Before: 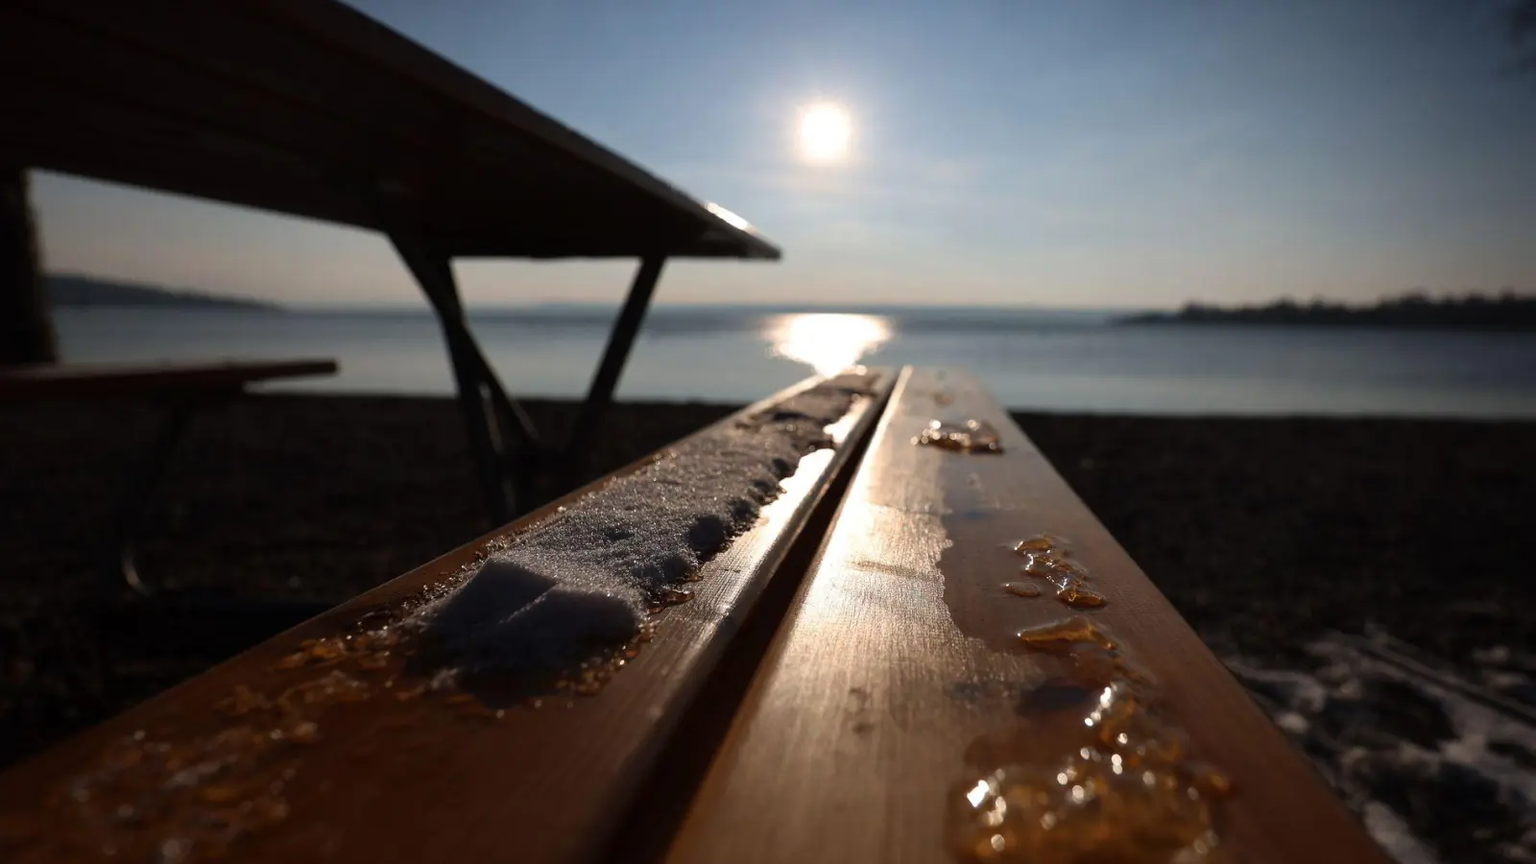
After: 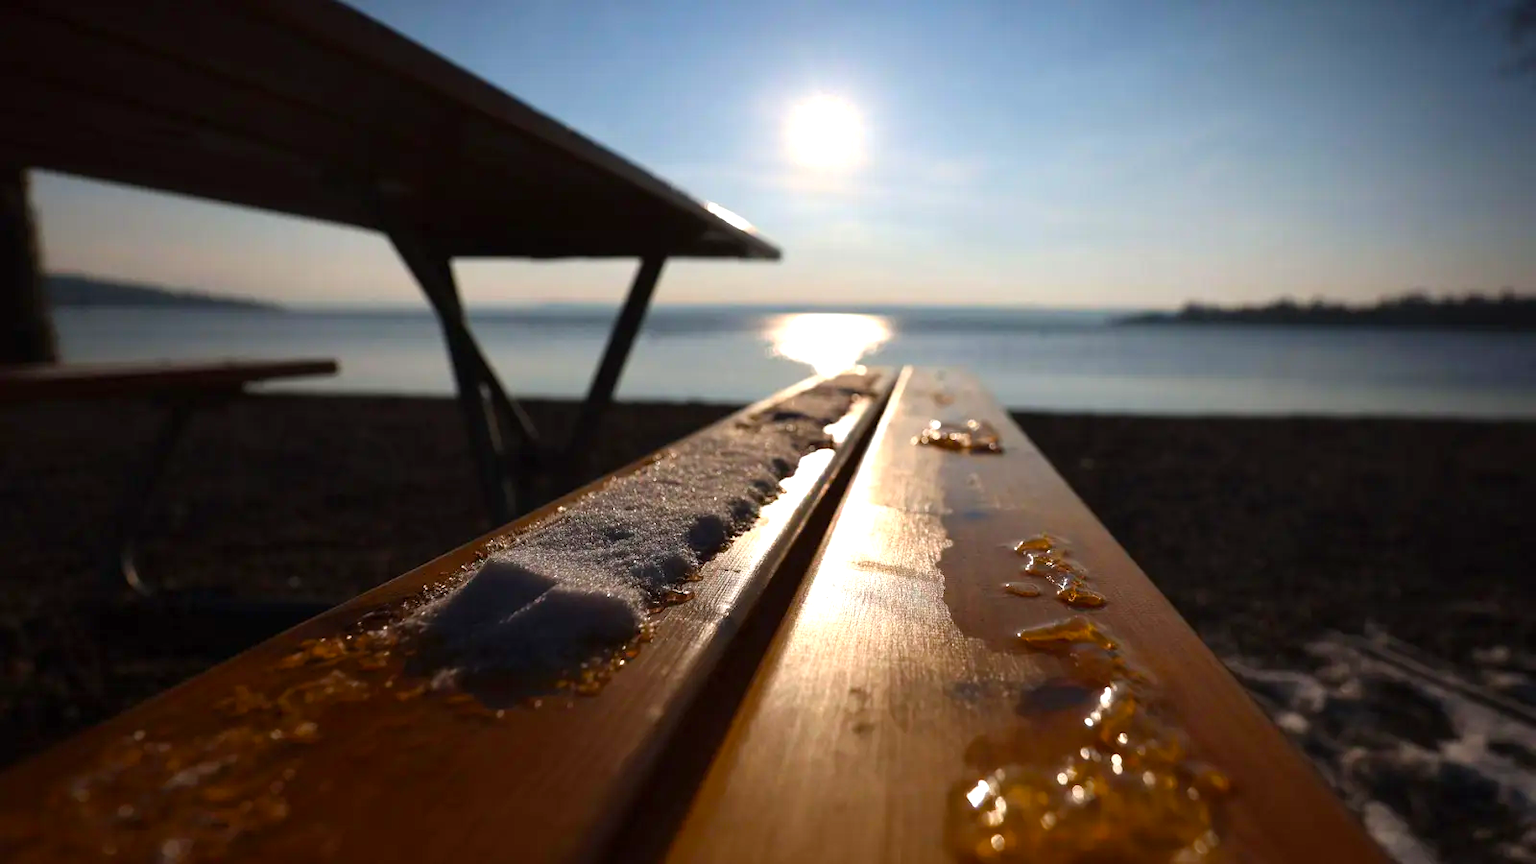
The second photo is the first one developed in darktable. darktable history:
exposure: black level correction 0, exposure 0.5 EV, compensate highlight preservation false
color balance rgb: perceptual saturation grading › global saturation 28.559%, perceptual saturation grading › mid-tones 12.769%, perceptual saturation grading › shadows 9.813%
